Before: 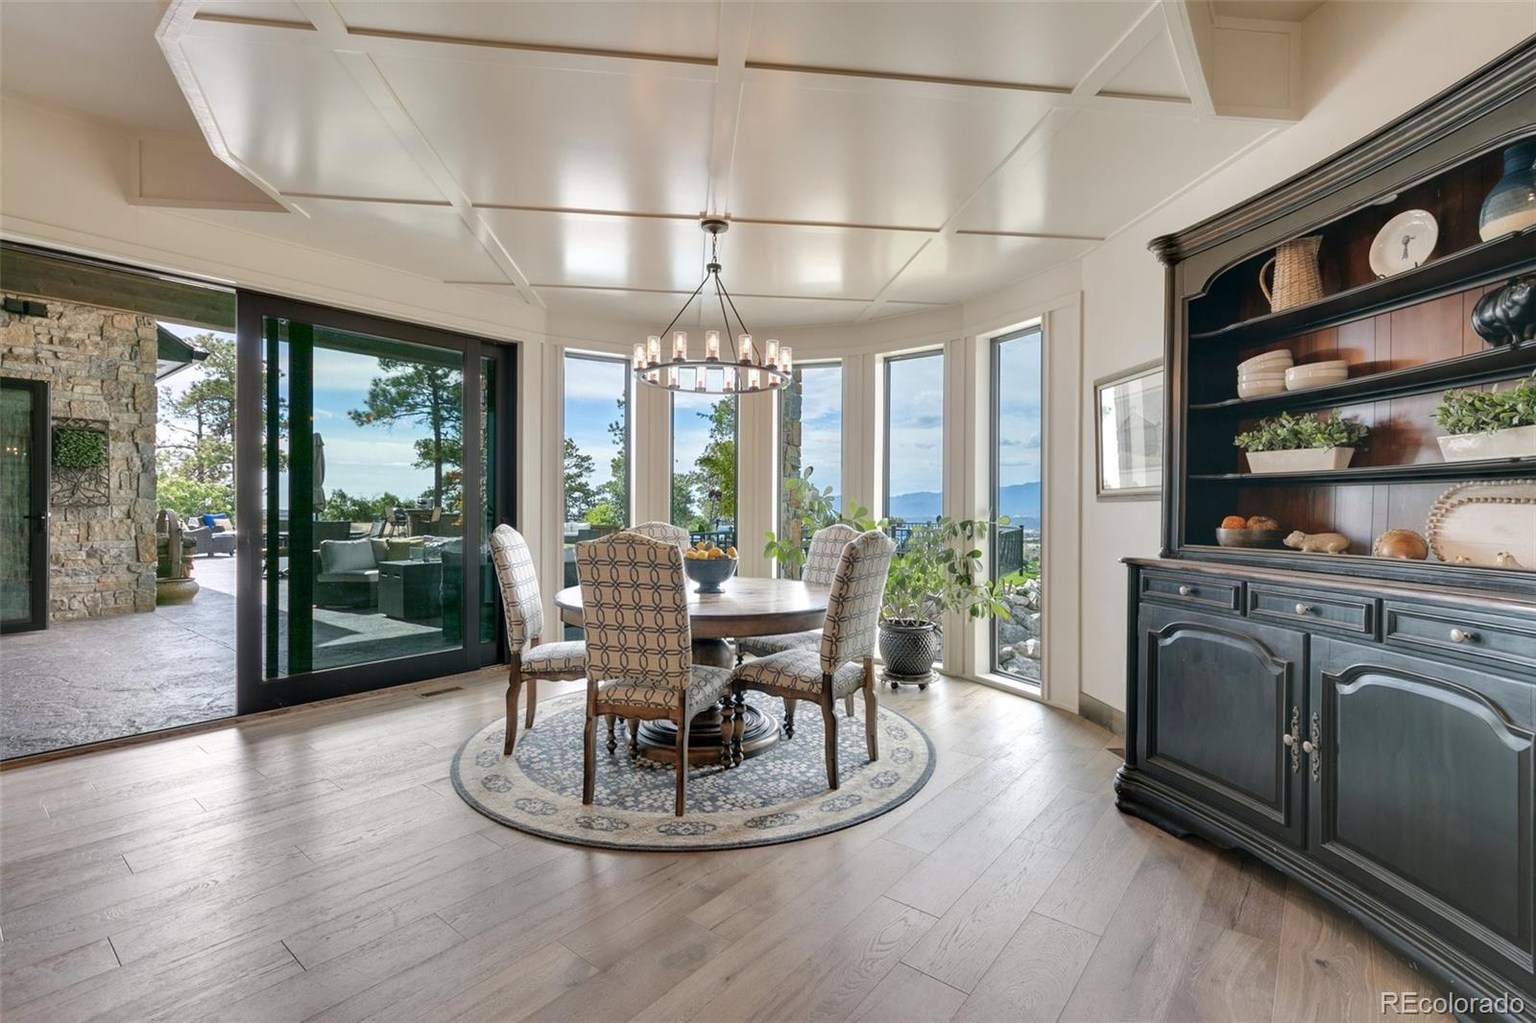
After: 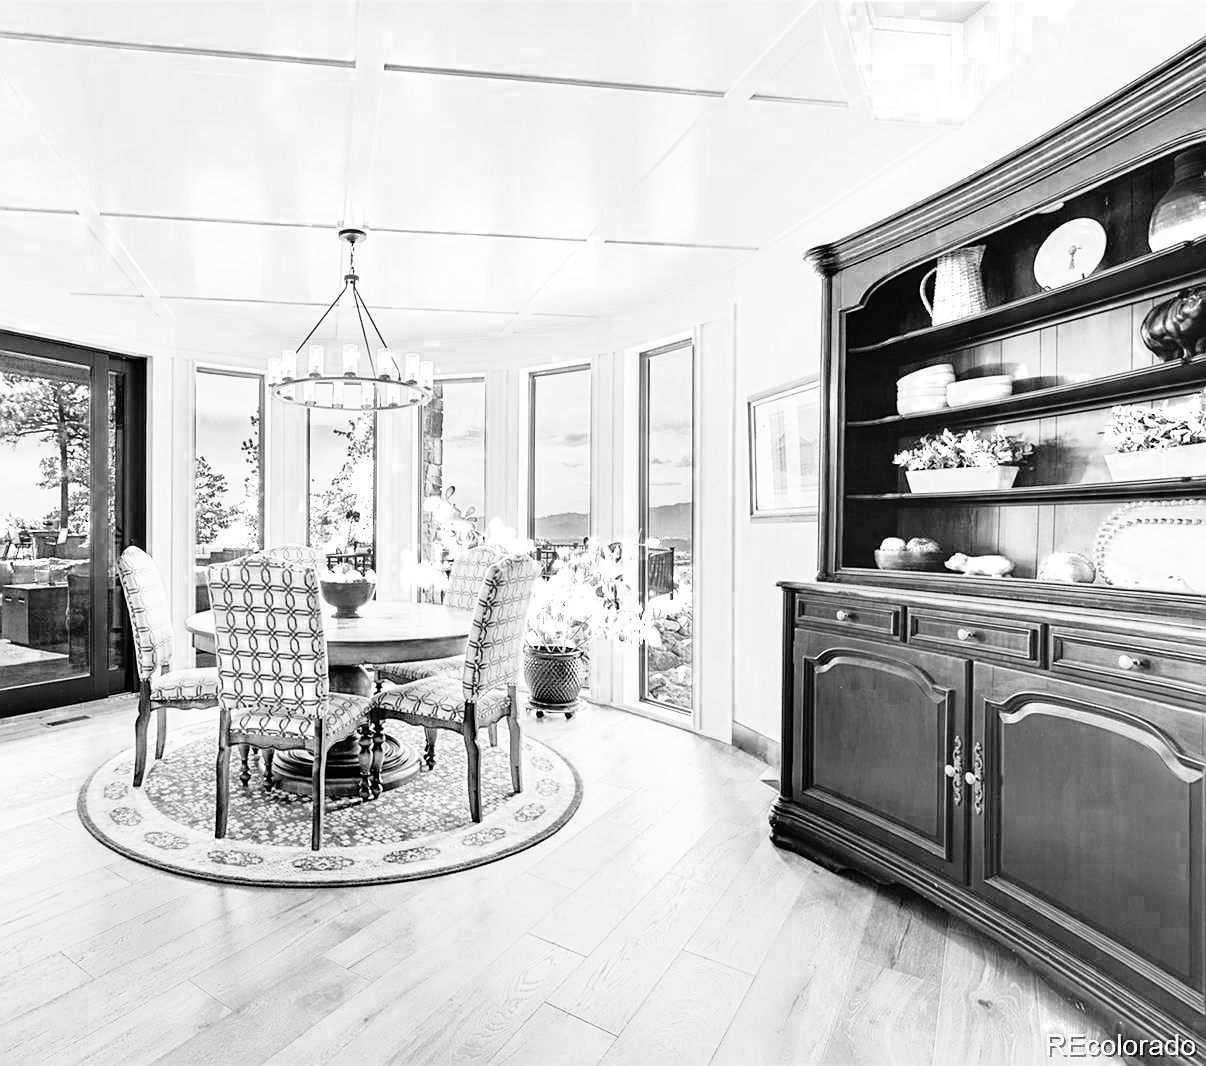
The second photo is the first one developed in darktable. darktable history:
sharpen: on, module defaults
local contrast: mode bilateral grid, contrast 100, coarseness 100, detail 91%, midtone range 0.2
color zones: curves: ch0 [(0, 0.554) (0.146, 0.662) (0.293, 0.86) (0.503, 0.774) (0.637, 0.106) (0.74, 0.072) (0.866, 0.488) (0.998, 0.569)]; ch1 [(0, 0) (0.143, 0) (0.286, 0) (0.429, 0) (0.571, 0) (0.714, 0) (0.857, 0)]
crop and rotate: left 24.6%
exposure: exposure 0.2 EV, compensate highlight preservation false
base curve: curves: ch0 [(0, 0) (0.012, 0.01) (0.073, 0.168) (0.31, 0.711) (0.645, 0.957) (1, 1)], preserve colors none
color calibration: illuminant as shot in camera, x 0.358, y 0.373, temperature 4628.91 K
